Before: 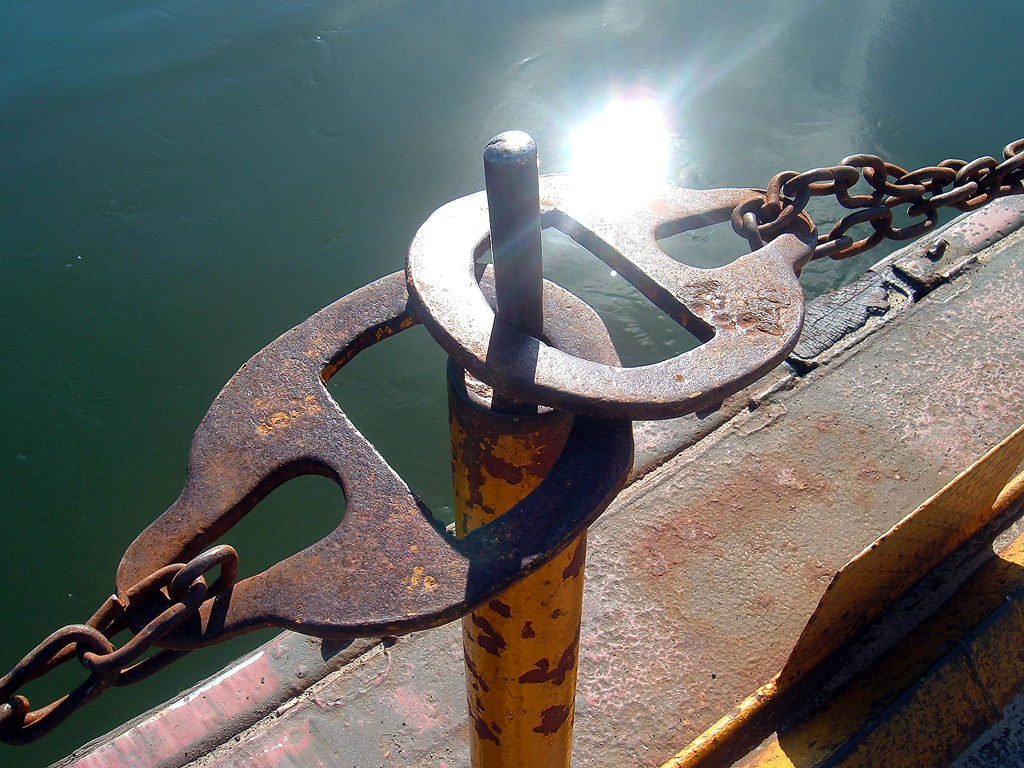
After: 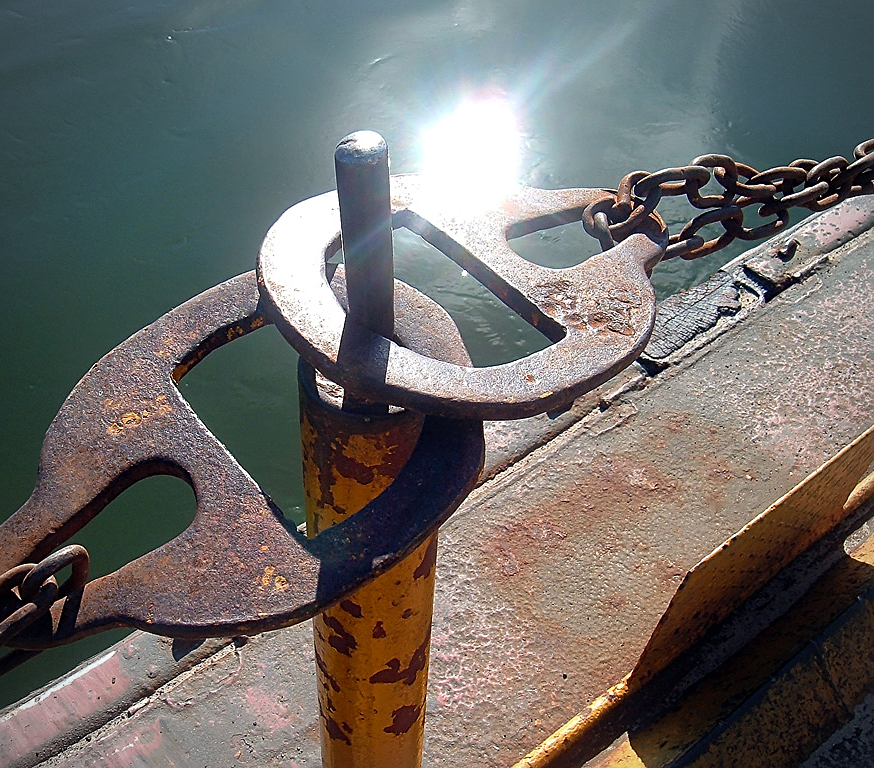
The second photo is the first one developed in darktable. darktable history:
vignetting: fall-off radius 60.92%
sharpen: on, module defaults
crop and rotate: left 14.584%
